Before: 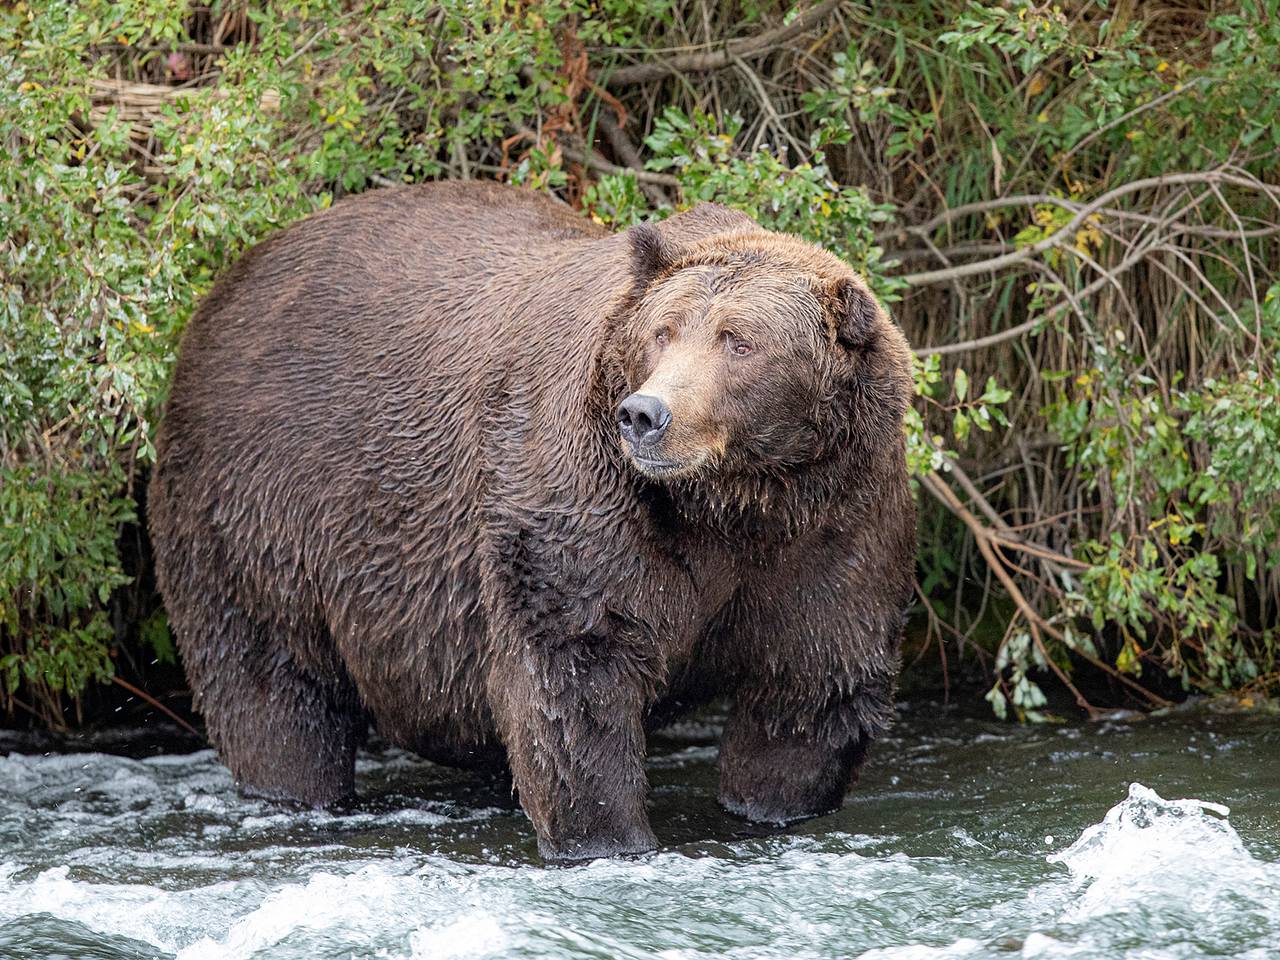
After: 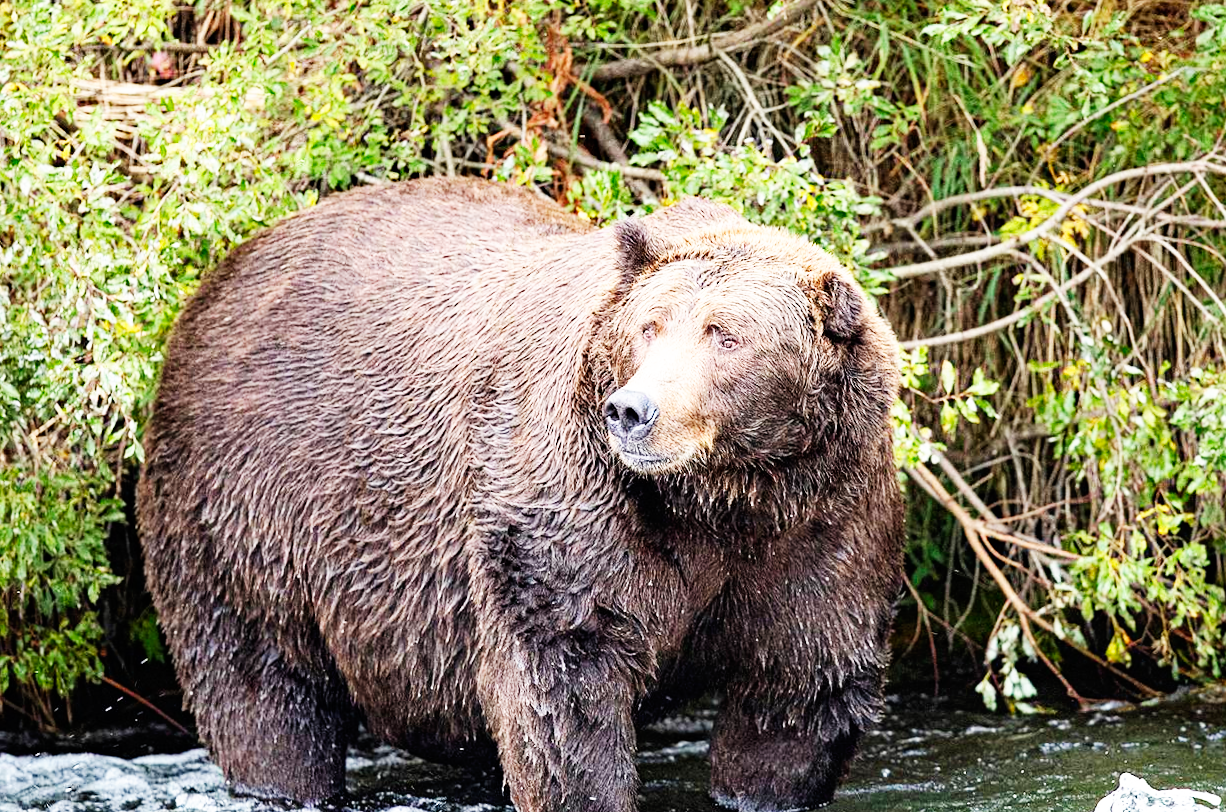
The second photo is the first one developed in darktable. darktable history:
crop and rotate: angle 0.532°, left 0.371%, right 2.621%, bottom 14.35%
base curve: curves: ch0 [(0, 0) (0.007, 0.004) (0.027, 0.03) (0.046, 0.07) (0.207, 0.54) (0.442, 0.872) (0.673, 0.972) (1, 1)], preserve colors none
contrast brightness saturation: contrast 0.05
haze removal: compatibility mode true
